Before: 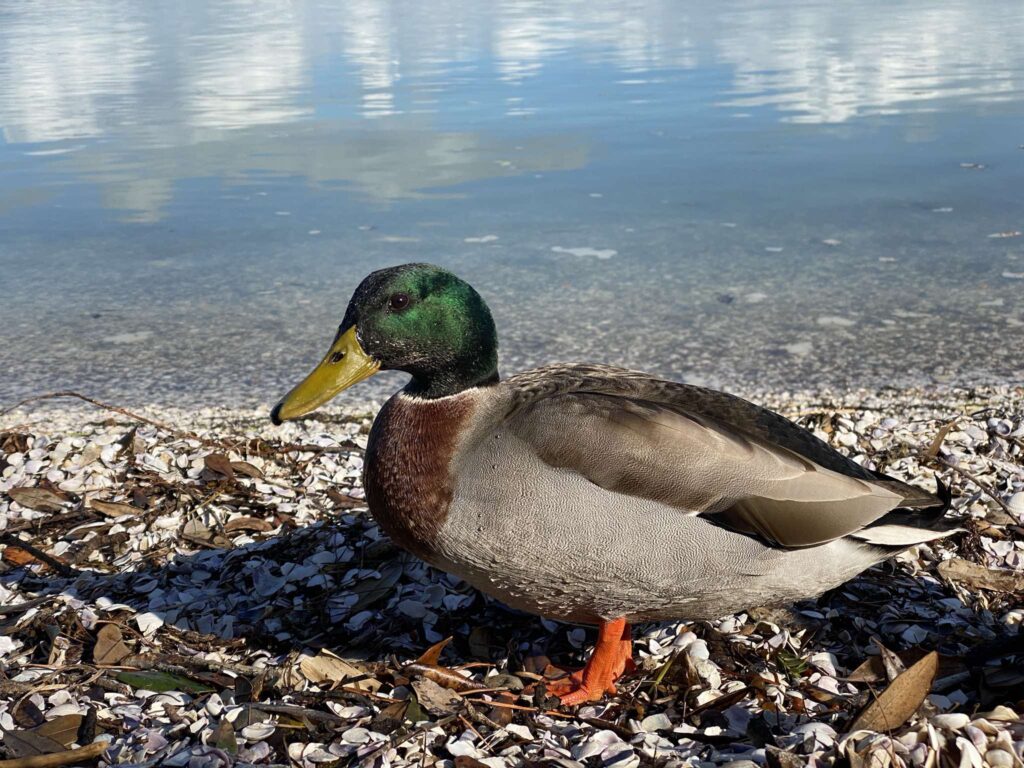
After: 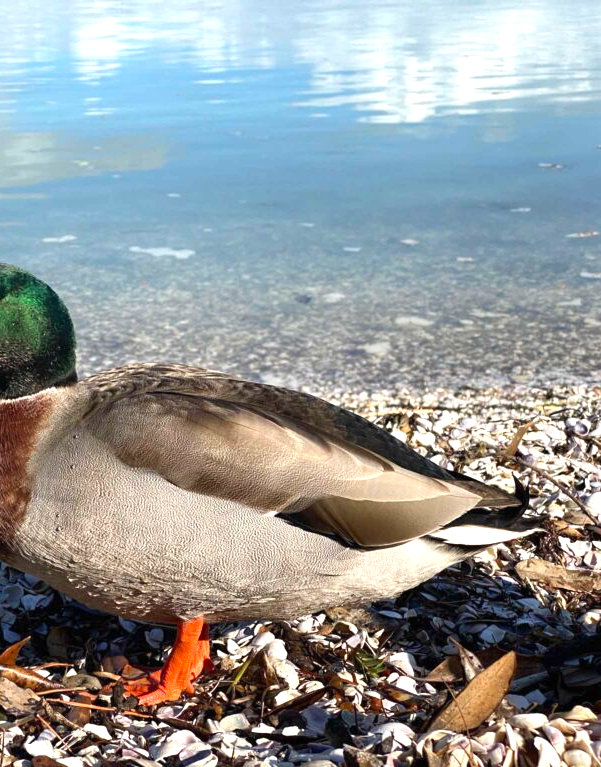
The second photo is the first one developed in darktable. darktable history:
exposure: black level correction 0, exposure 0.7 EV, compensate highlight preservation false
crop: left 41.288%
